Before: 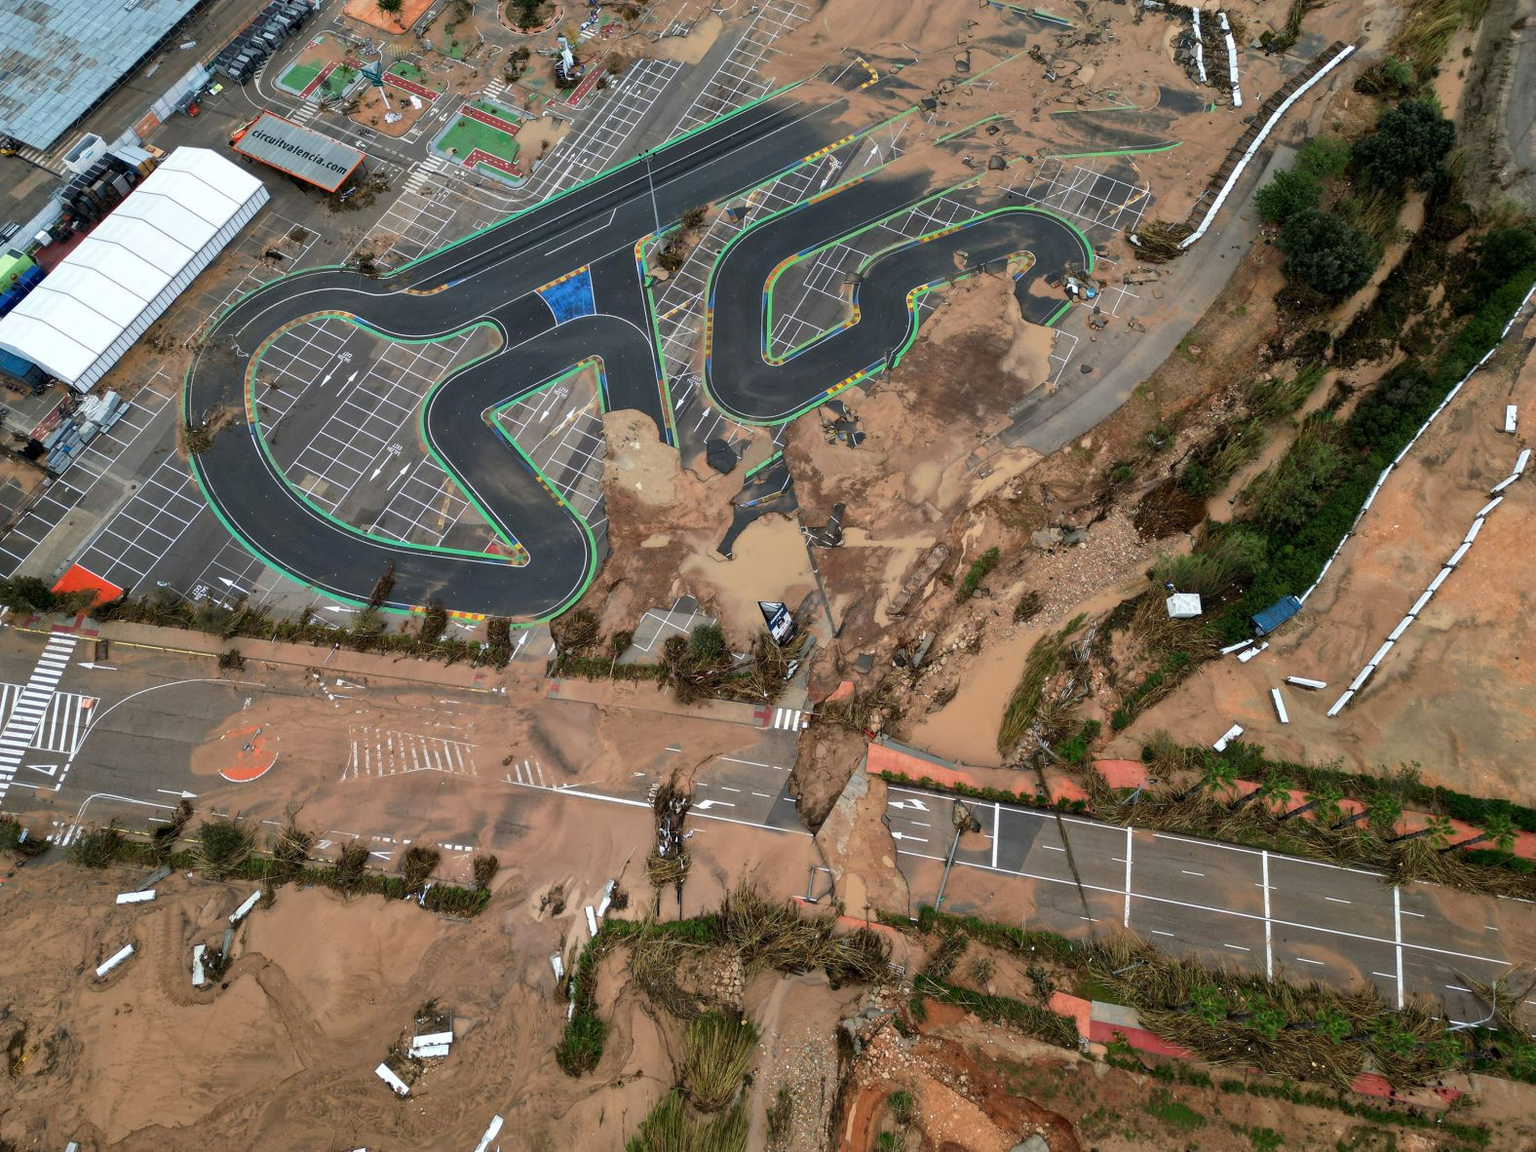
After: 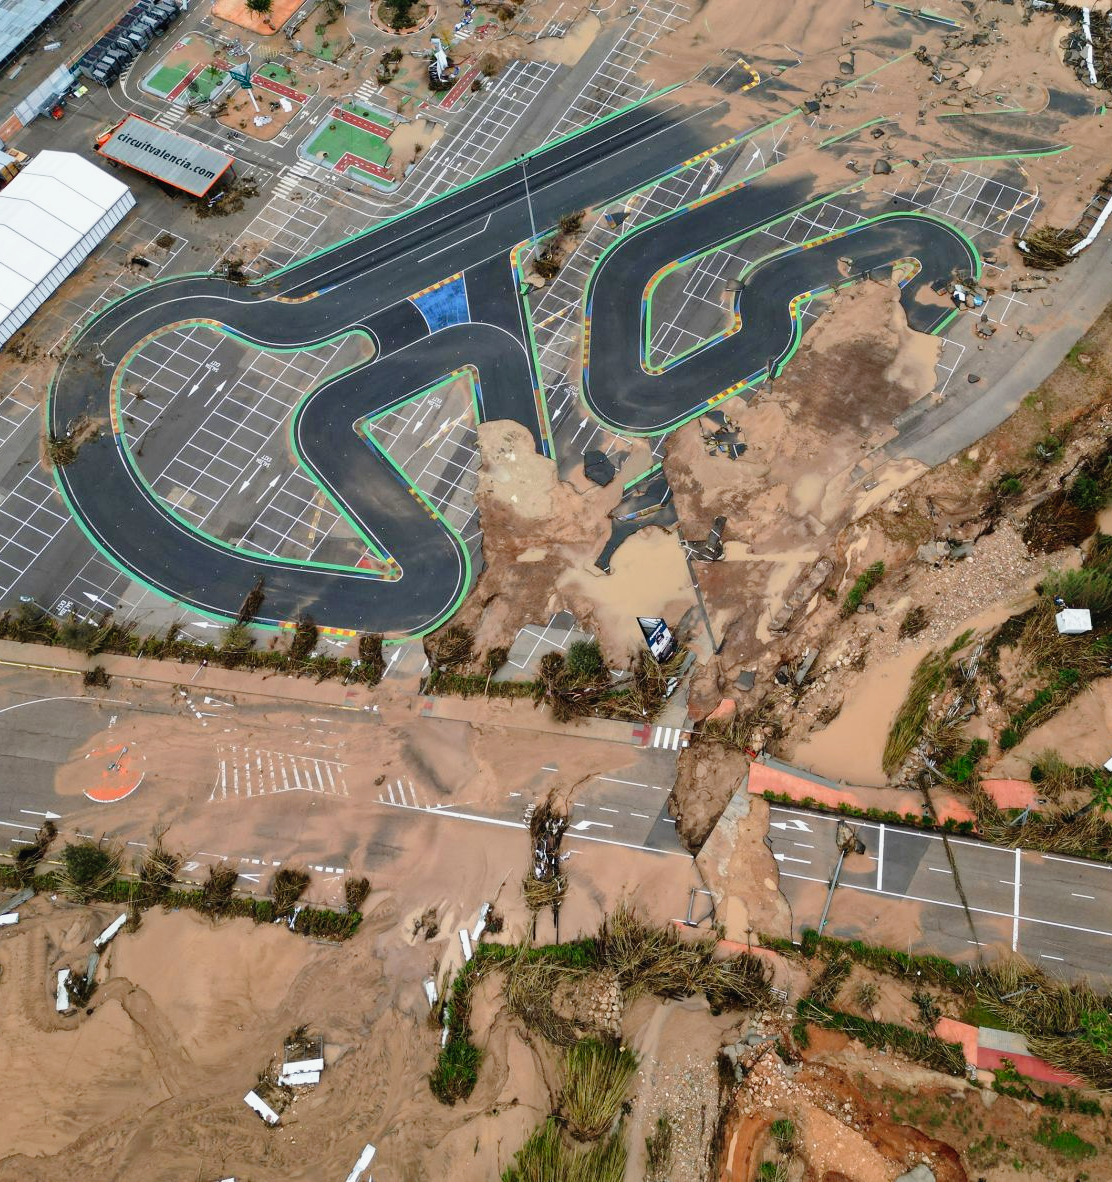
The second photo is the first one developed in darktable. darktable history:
tone curve: curves: ch0 [(0, 0.021) (0.049, 0.044) (0.152, 0.14) (0.328, 0.377) (0.473, 0.543) (0.641, 0.705) (0.85, 0.894) (1, 0.969)]; ch1 [(0, 0) (0.302, 0.331) (0.427, 0.433) (0.472, 0.47) (0.502, 0.503) (0.527, 0.521) (0.564, 0.58) (0.614, 0.626) (0.677, 0.701) (0.859, 0.885) (1, 1)]; ch2 [(0, 0) (0.33, 0.301) (0.447, 0.44) (0.487, 0.496) (0.502, 0.516) (0.535, 0.563) (0.565, 0.593) (0.618, 0.628) (1, 1)], preserve colors none
crop and rotate: left 9.051%, right 20.346%
